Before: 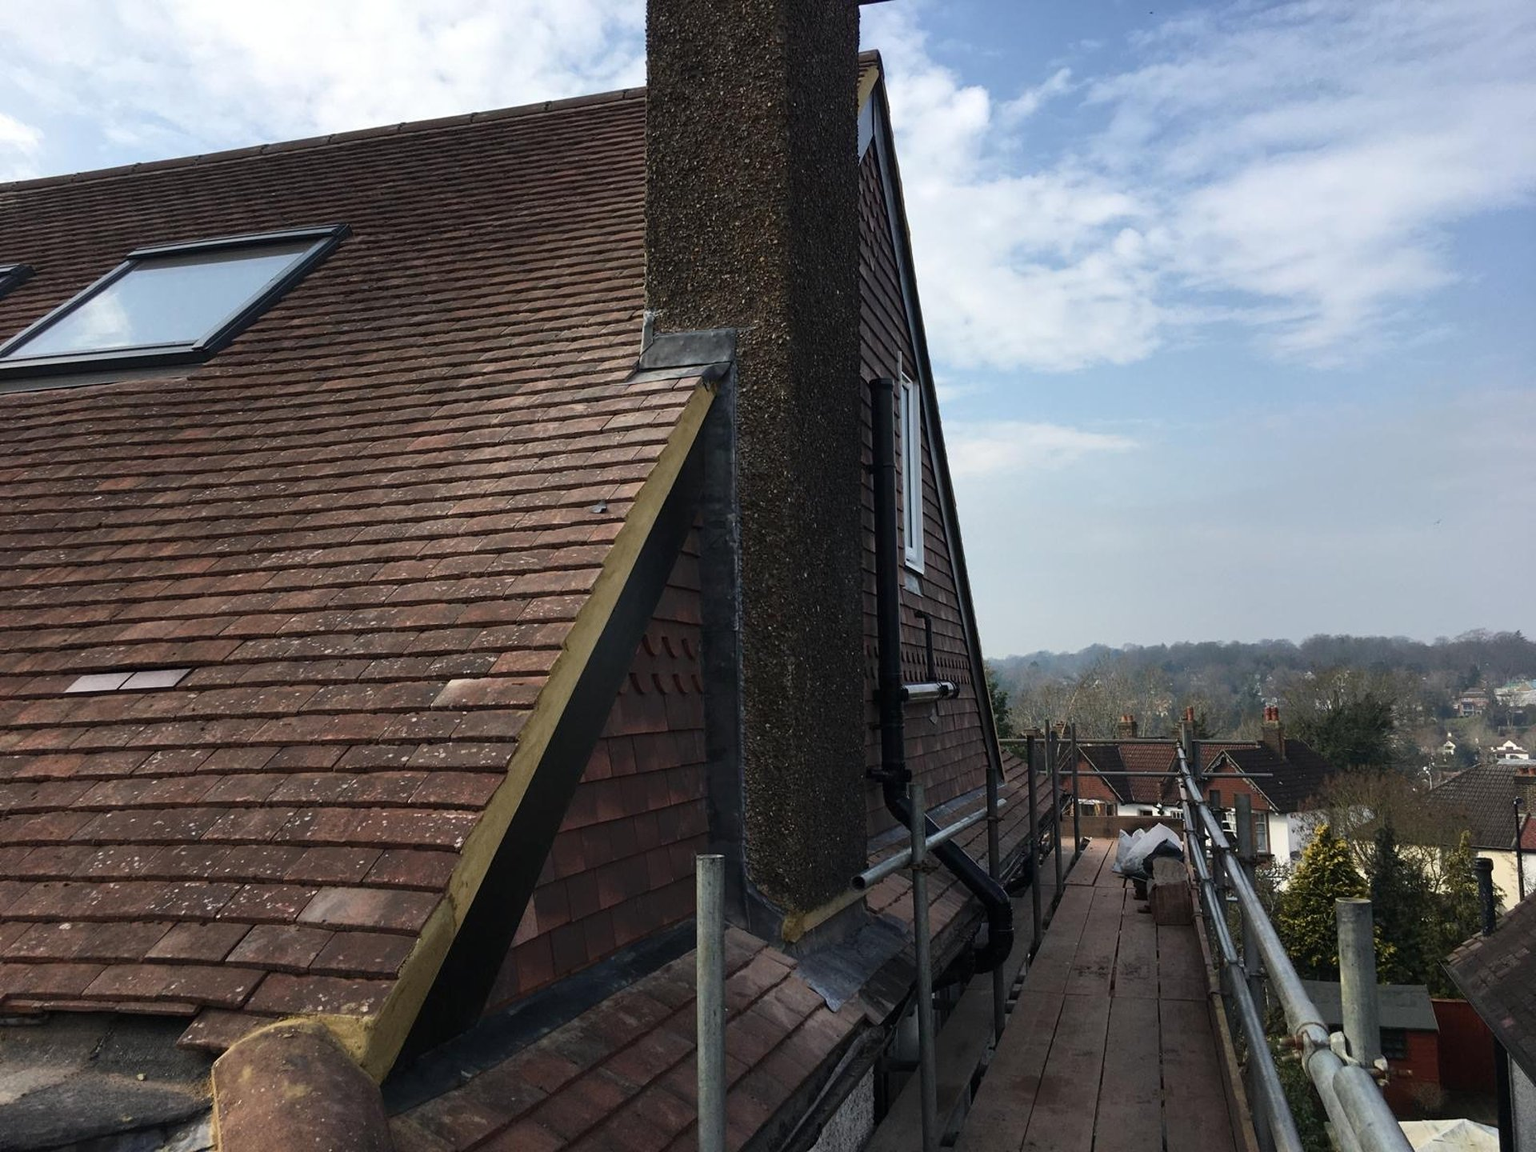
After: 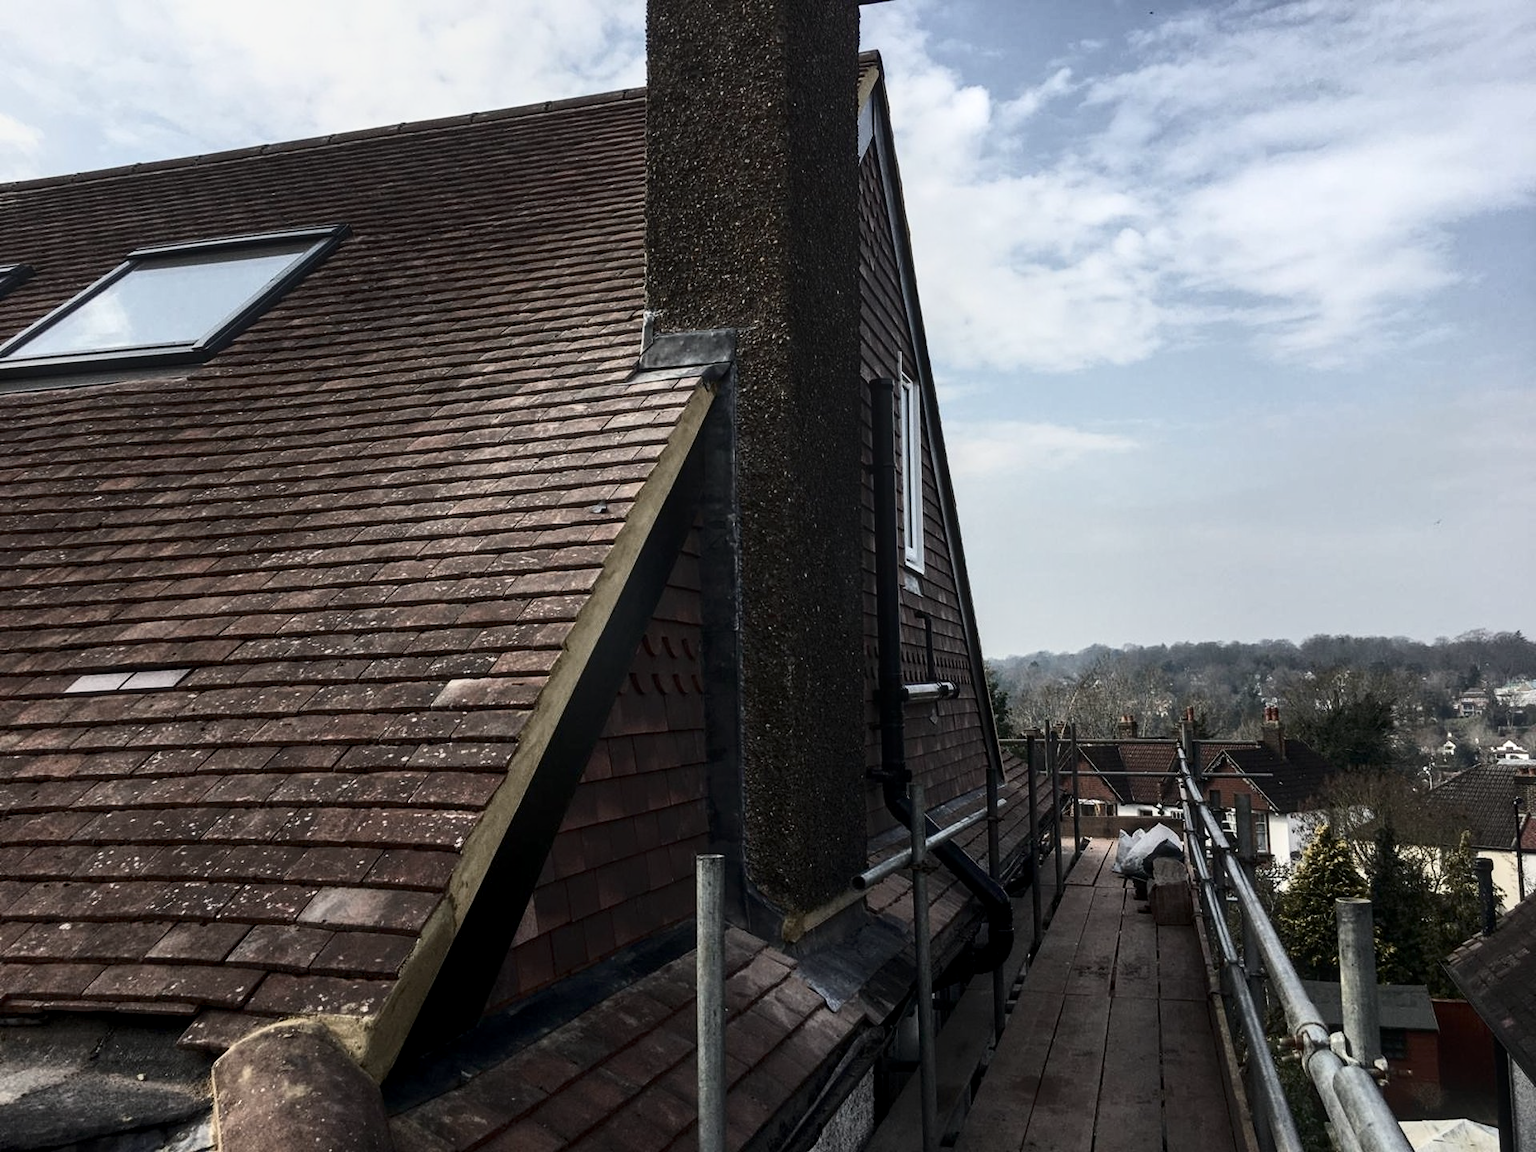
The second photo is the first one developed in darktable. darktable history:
local contrast: detail 130%
contrast brightness saturation: contrast 0.251, saturation -0.319
